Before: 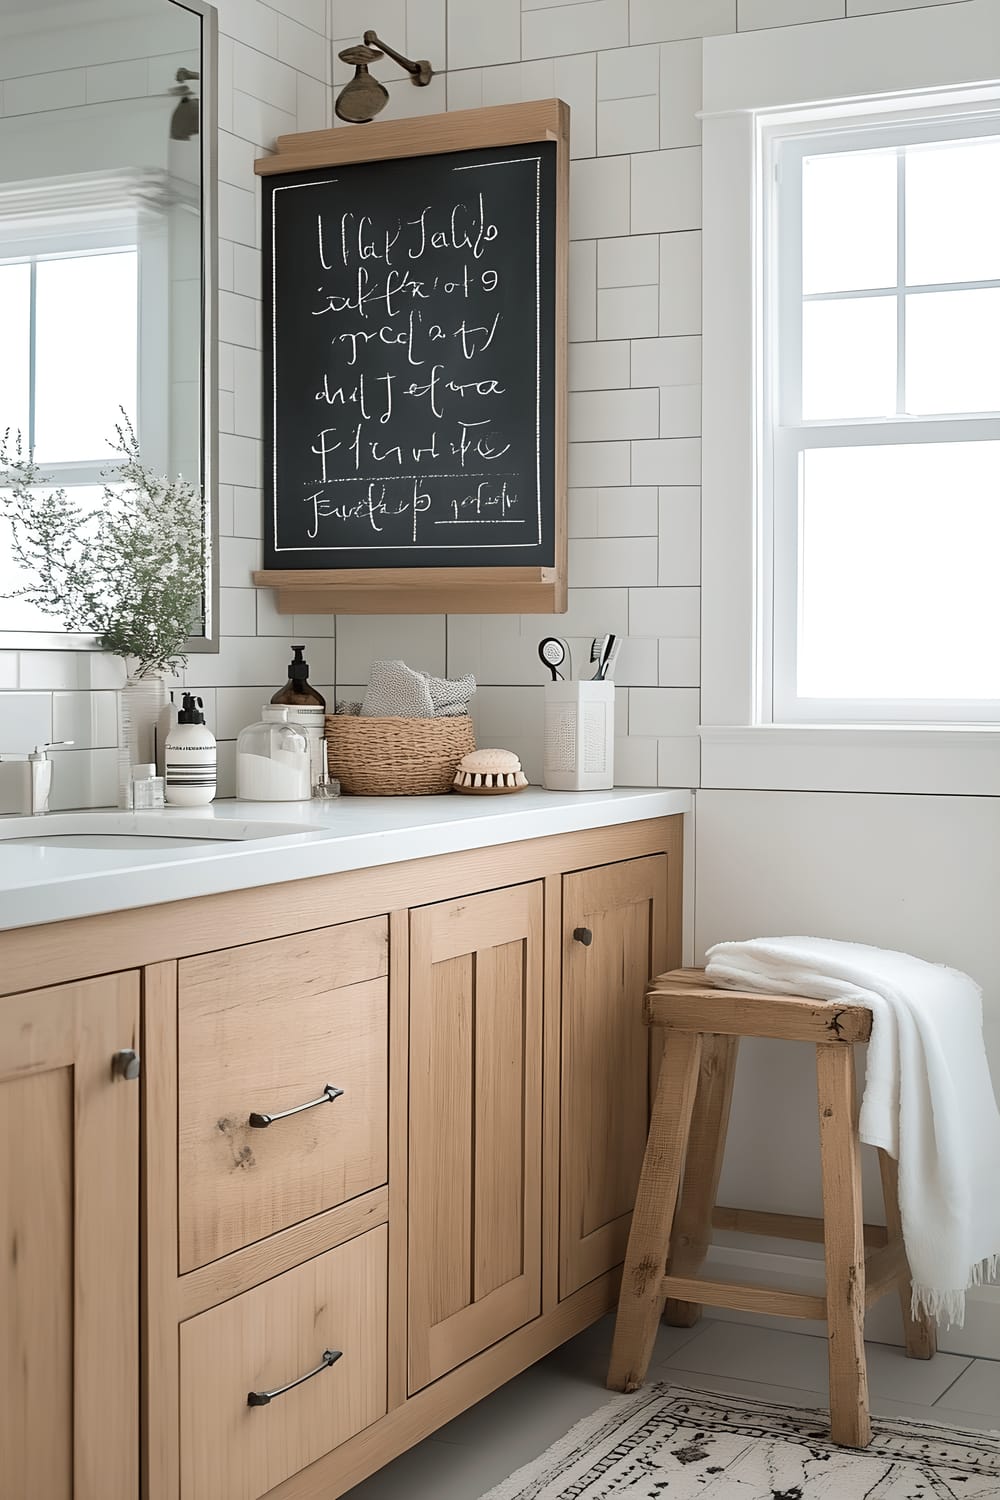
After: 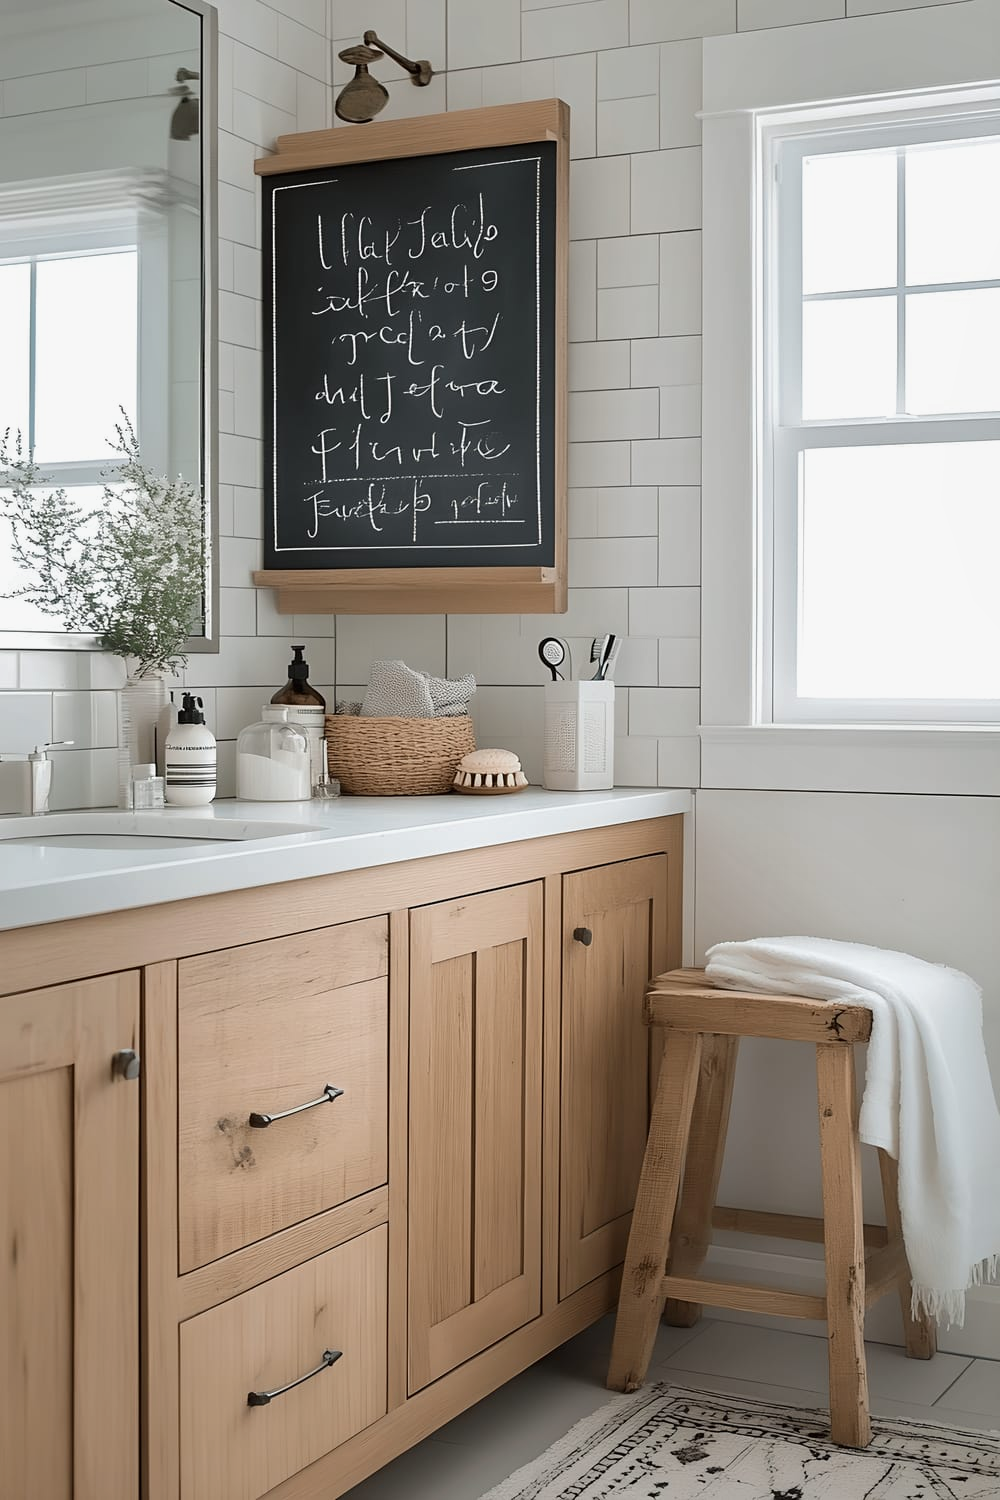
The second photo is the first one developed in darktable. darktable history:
shadows and highlights: shadows -20.52, white point adjustment -2.09, highlights -35.03
